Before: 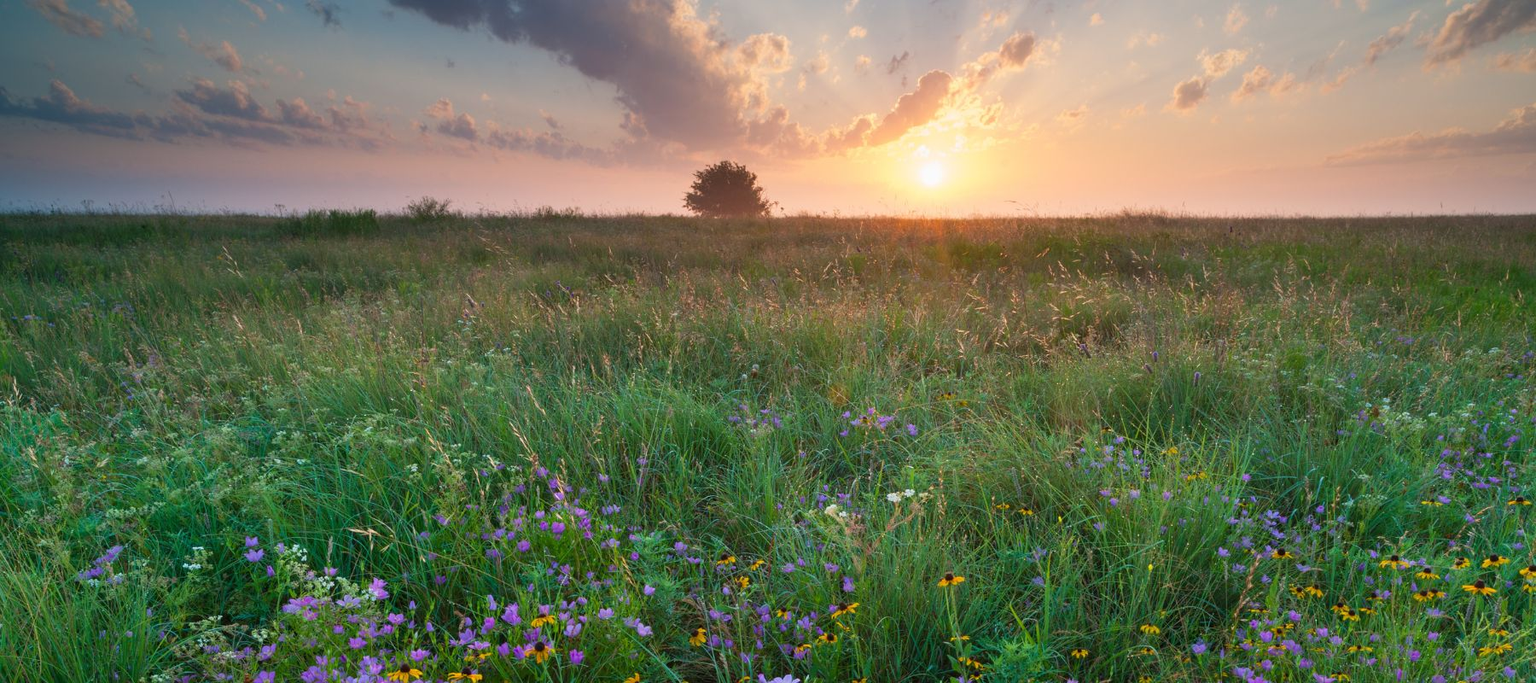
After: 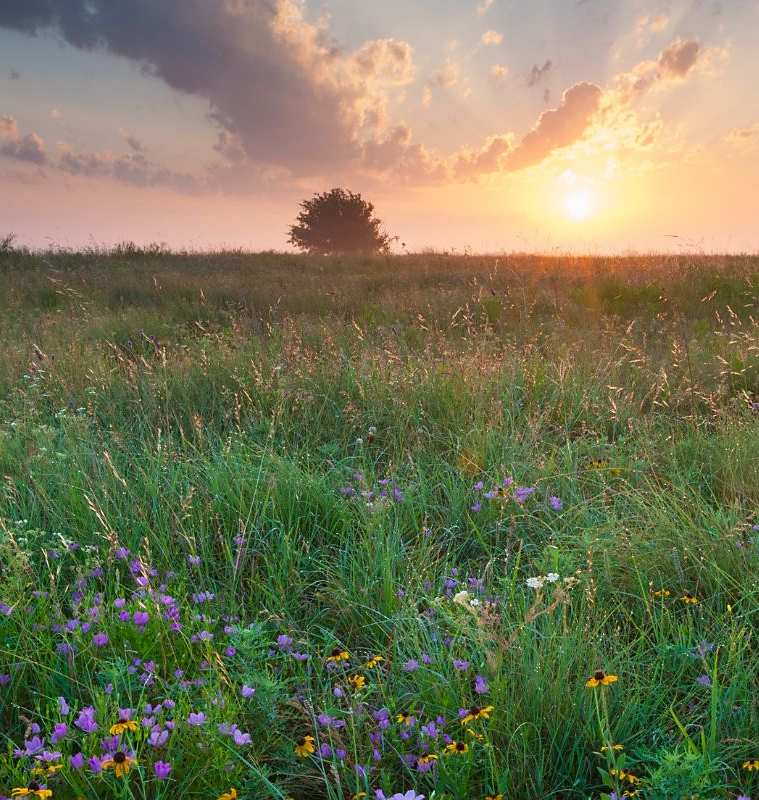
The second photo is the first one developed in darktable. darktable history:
crop: left 28.553%, right 29.229%
sharpen: radius 1.505, amount 0.399, threshold 1.7
